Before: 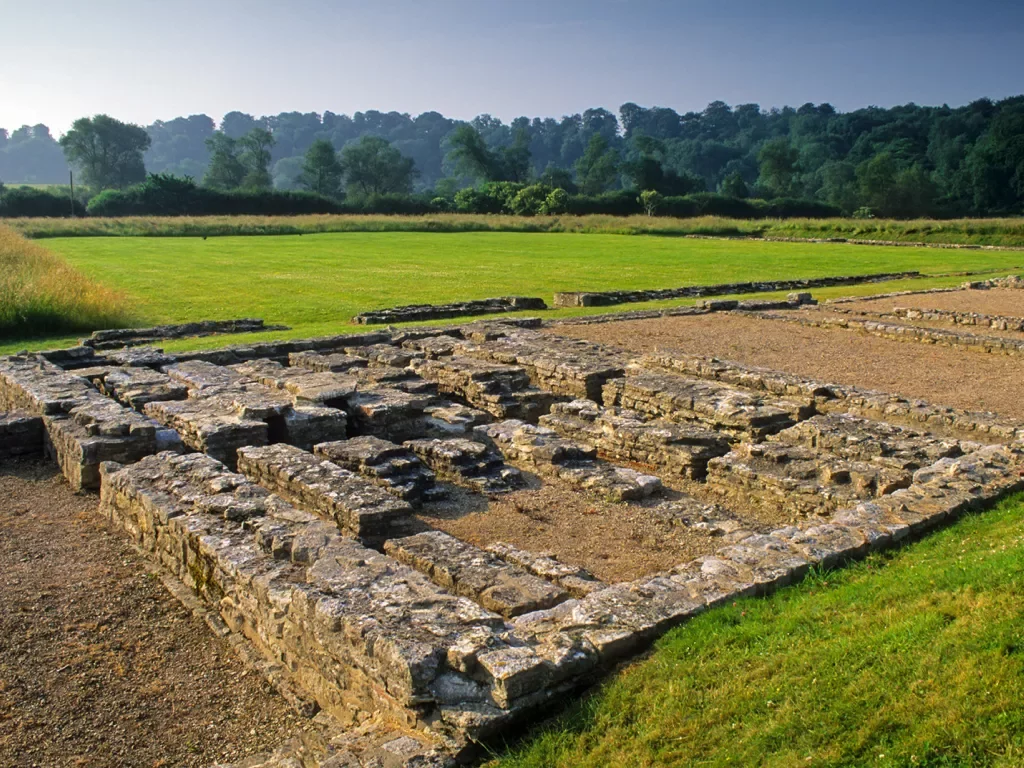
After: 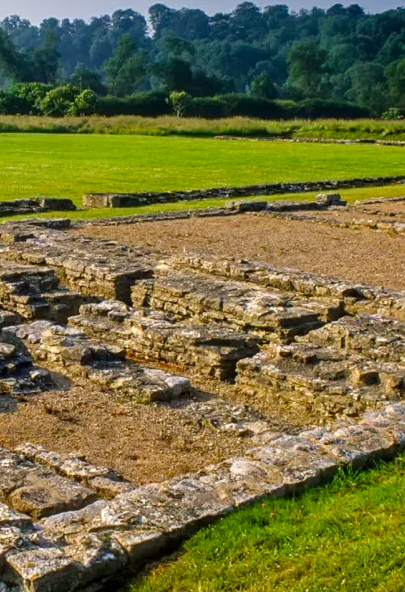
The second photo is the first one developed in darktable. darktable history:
color balance rgb: perceptual saturation grading › global saturation 20.658%, perceptual saturation grading › highlights -19.907%, perceptual saturation grading › shadows 29.812%
local contrast: on, module defaults
crop: left 46.059%, top 12.892%, right 14.201%, bottom 9.902%
